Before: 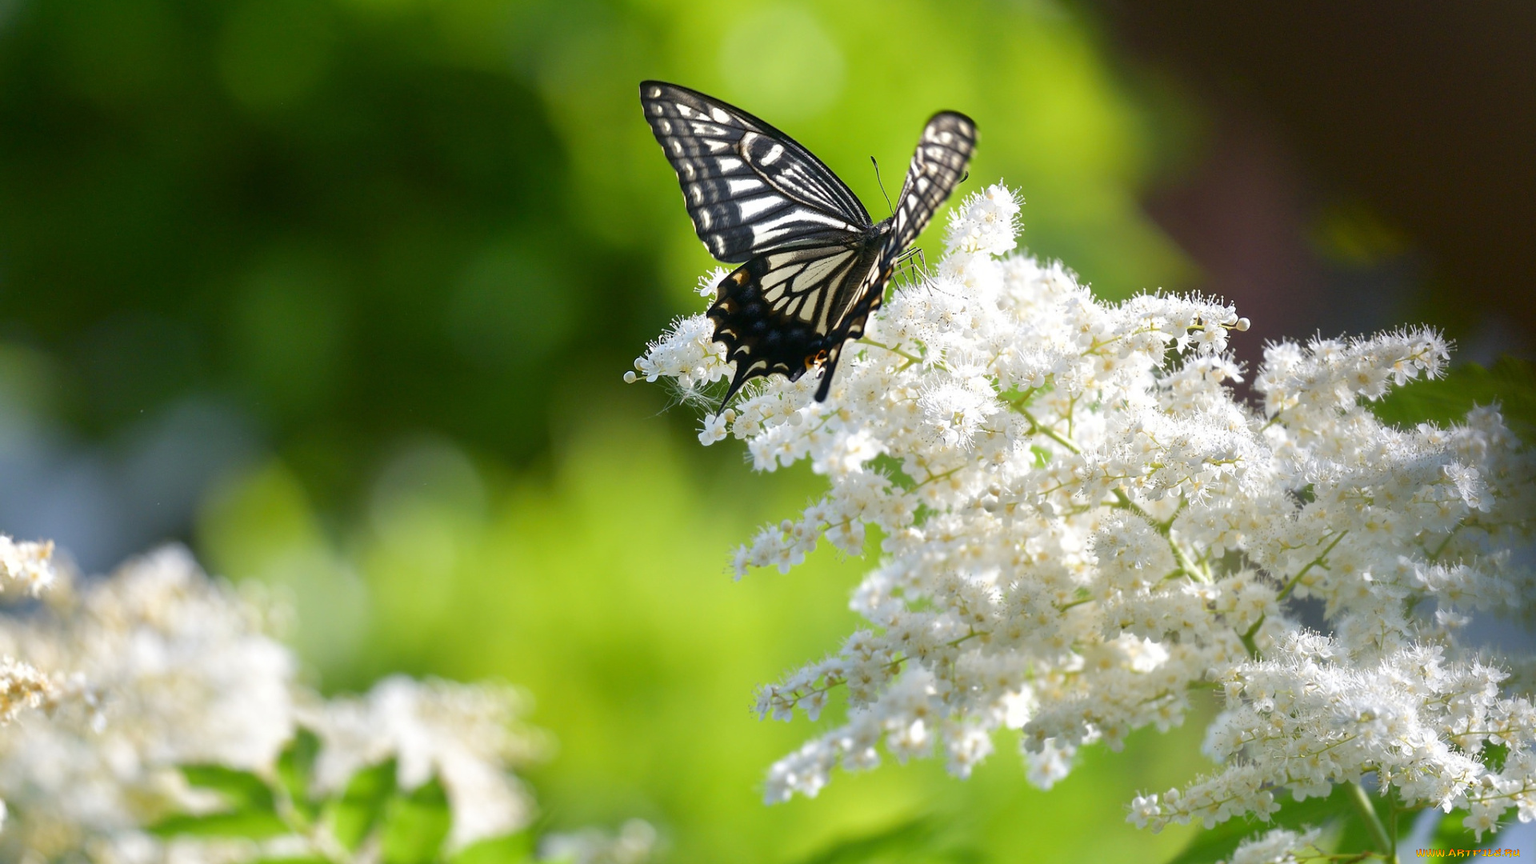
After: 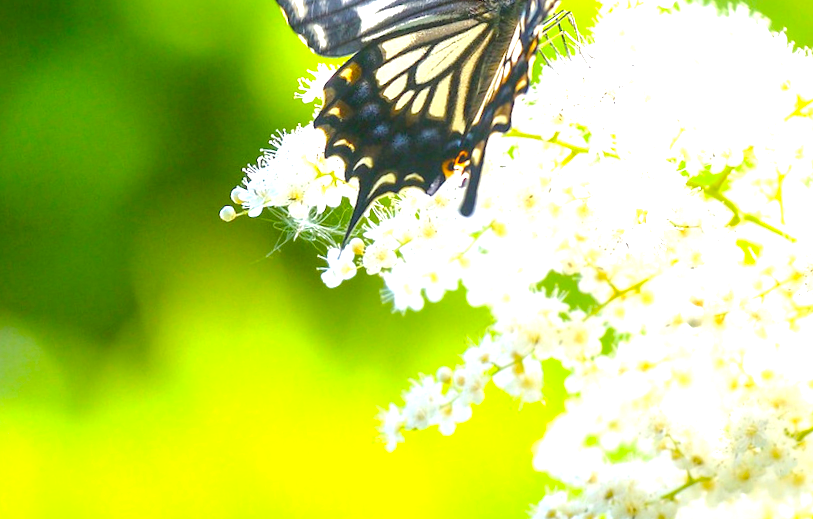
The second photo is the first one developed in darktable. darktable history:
crop: left 30%, top 30%, right 30%, bottom 30%
rotate and perspective: rotation -6.83°, automatic cropping off
color balance rgb: perceptual saturation grading › global saturation 25%, perceptual brilliance grading › mid-tones 10%, perceptual brilliance grading › shadows 15%, global vibrance 20%
contrast brightness saturation: contrast -0.11
exposure: black level correction 0, exposure 1.6 EV, compensate exposure bias true, compensate highlight preservation false
local contrast: on, module defaults
